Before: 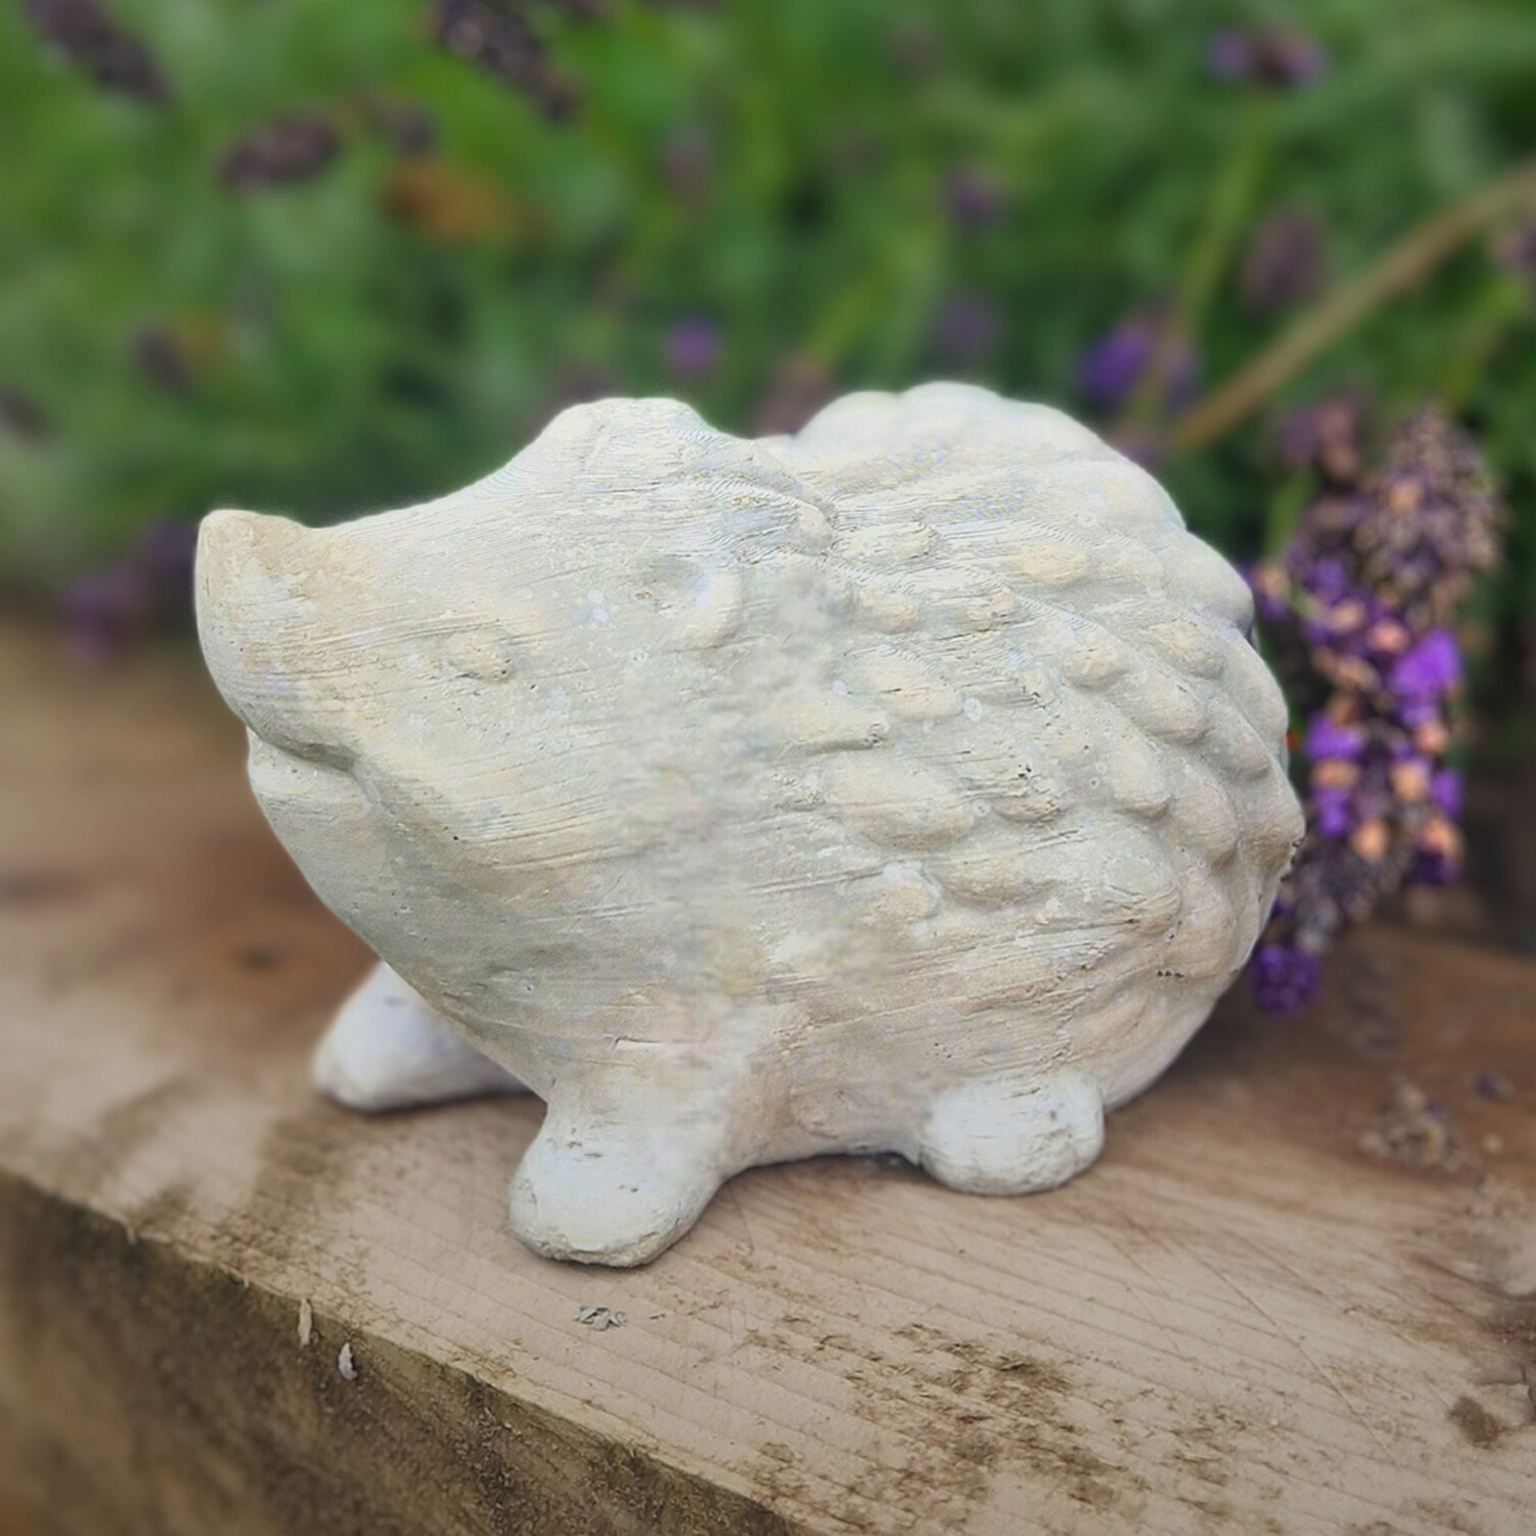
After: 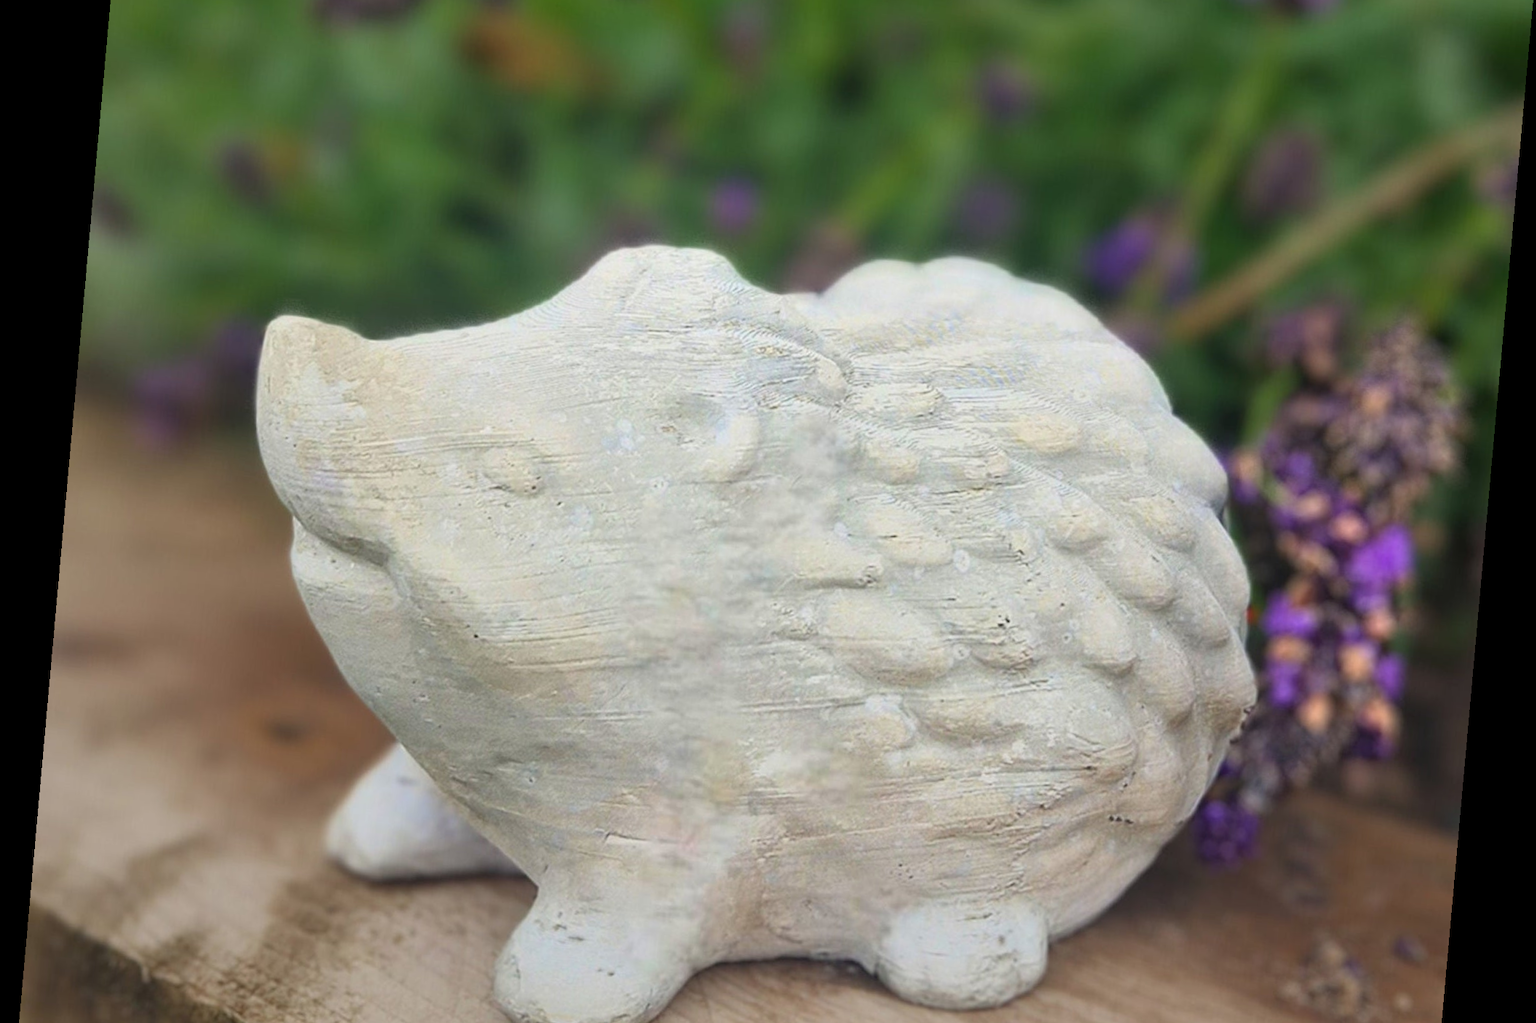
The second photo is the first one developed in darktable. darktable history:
crop: top 11.166%, bottom 22.168%
rotate and perspective: rotation 5.12°, automatic cropping off
